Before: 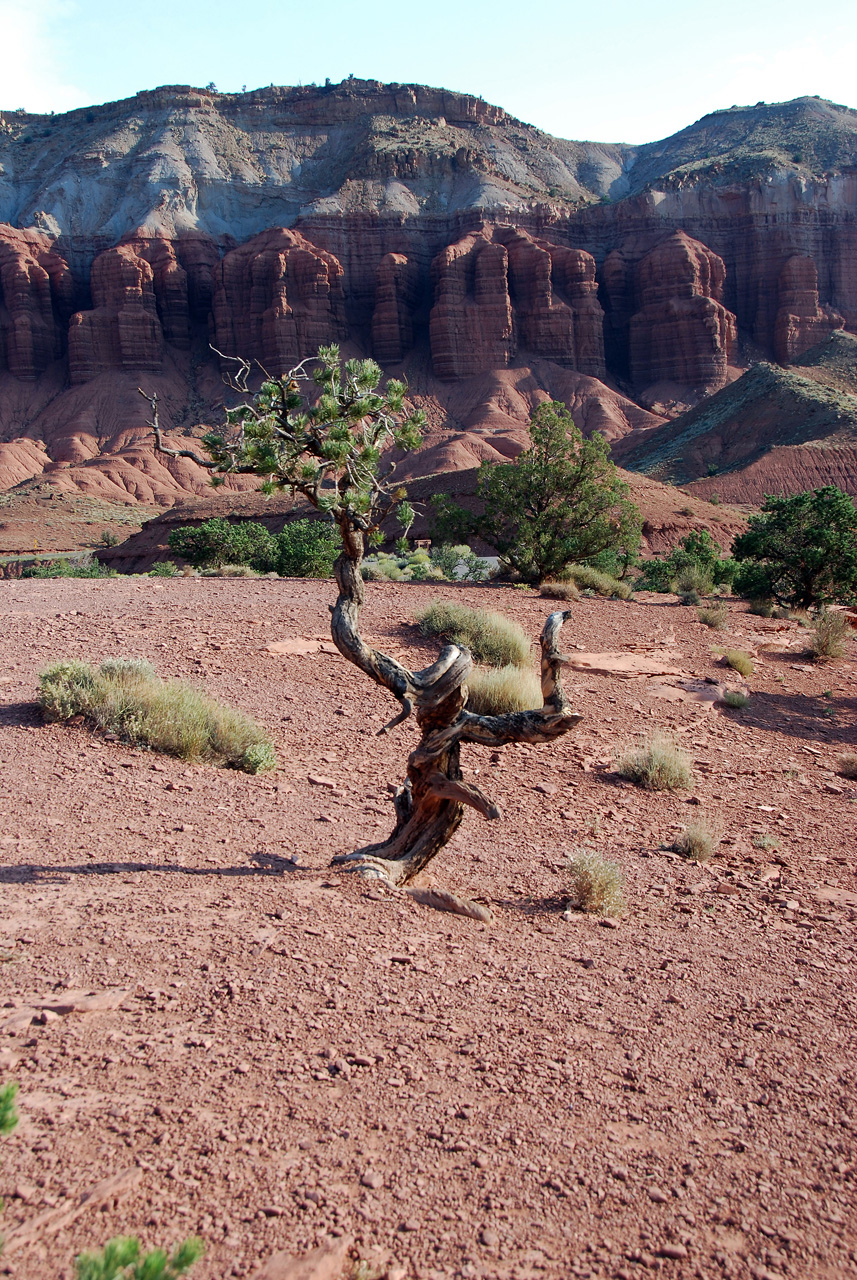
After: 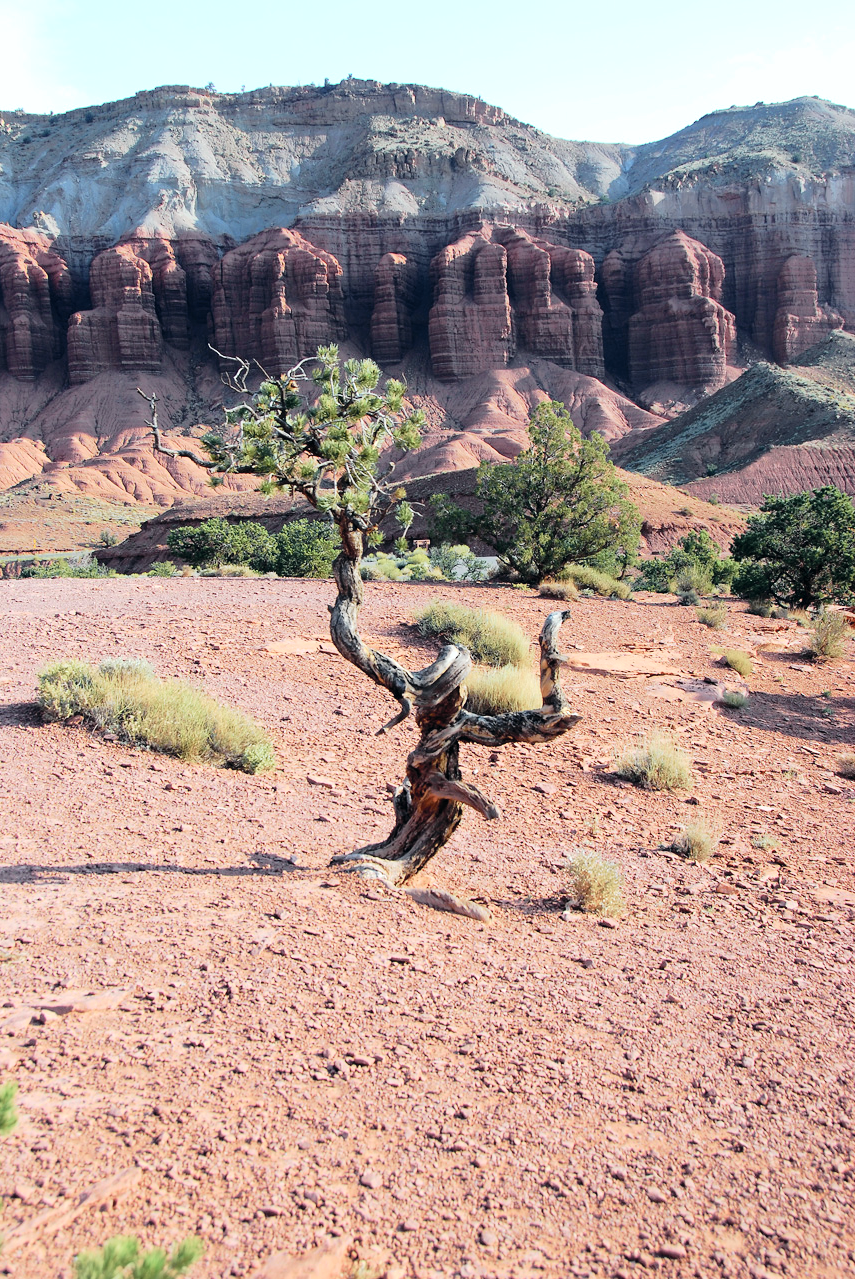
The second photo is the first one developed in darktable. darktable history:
exposure: compensate highlight preservation false
tone curve: curves: ch0 [(0, 0) (0.081, 0.044) (0.185, 0.13) (0.283, 0.238) (0.416, 0.449) (0.495, 0.524) (0.686, 0.743) (0.826, 0.865) (0.978, 0.988)]; ch1 [(0, 0) (0.147, 0.166) (0.321, 0.362) (0.371, 0.402) (0.423, 0.442) (0.479, 0.472) (0.505, 0.497) (0.521, 0.506) (0.551, 0.537) (0.586, 0.574) (0.625, 0.618) (0.68, 0.681) (1, 1)]; ch2 [(0, 0) (0.346, 0.362) (0.404, 0.427) (0.502, 0.495) (0.531, 0.513) (0.547, 0.533) (0.582, 0.596) (0.629, 0.631) (0.717, 0.678) (1, 1)], color space Lab, independent channels, preserve colors none
crop and rotate: left 0.192%, bottom 0.012%
contrast brightness saturation: contrast 0.096, brightness 0.3, saturation 0.148
